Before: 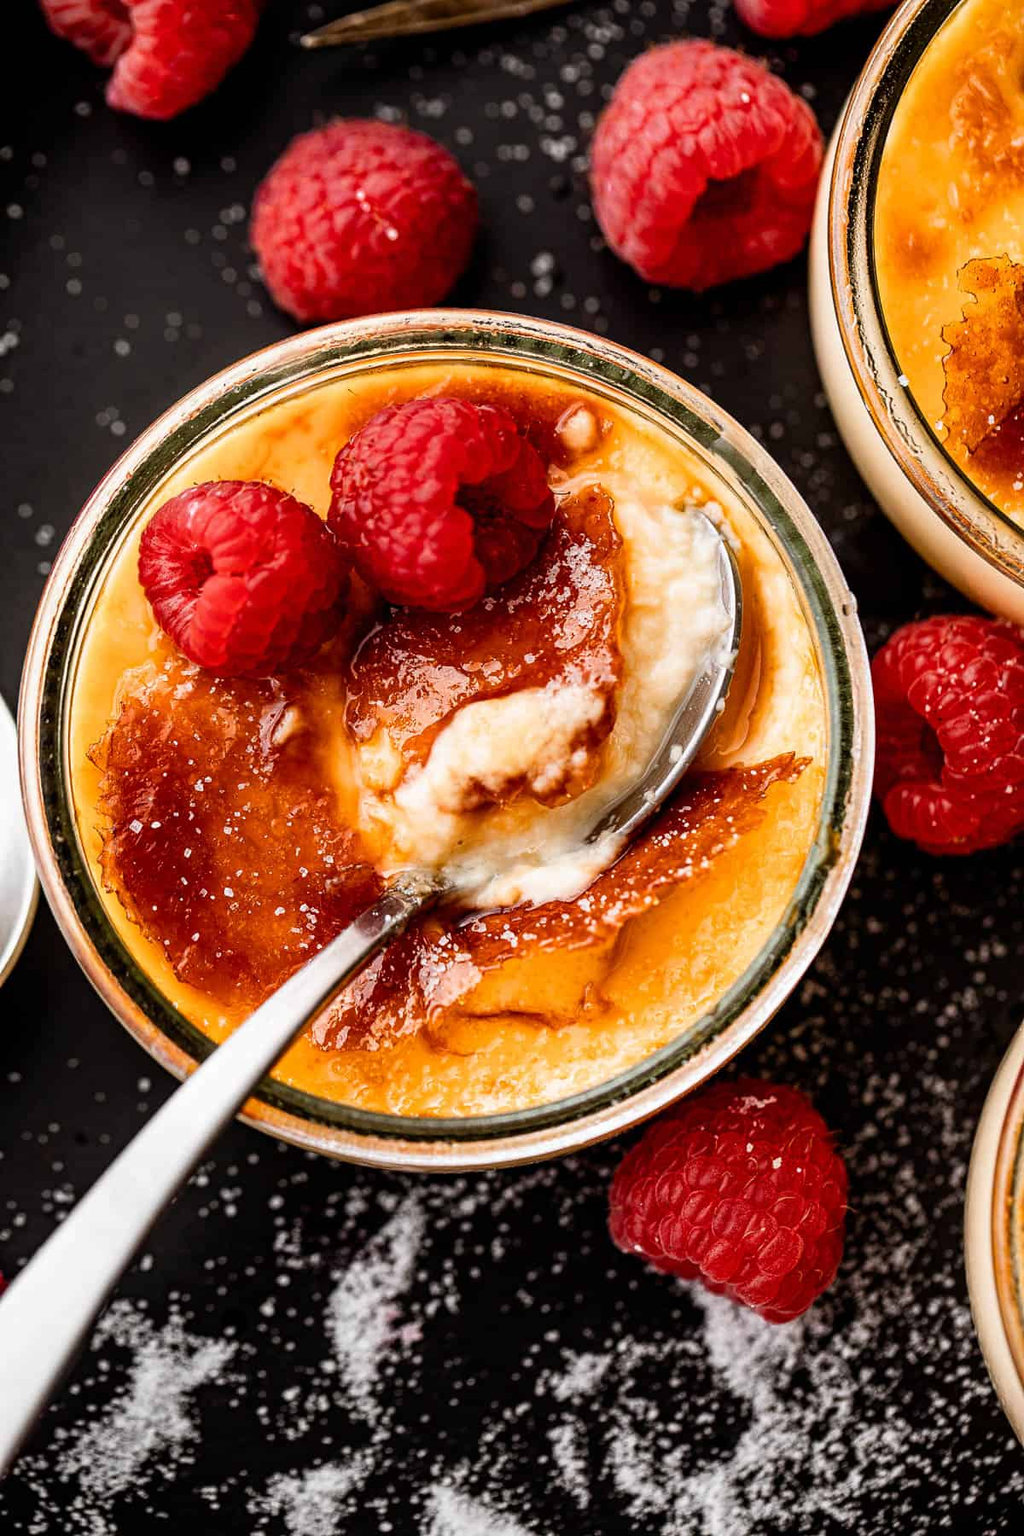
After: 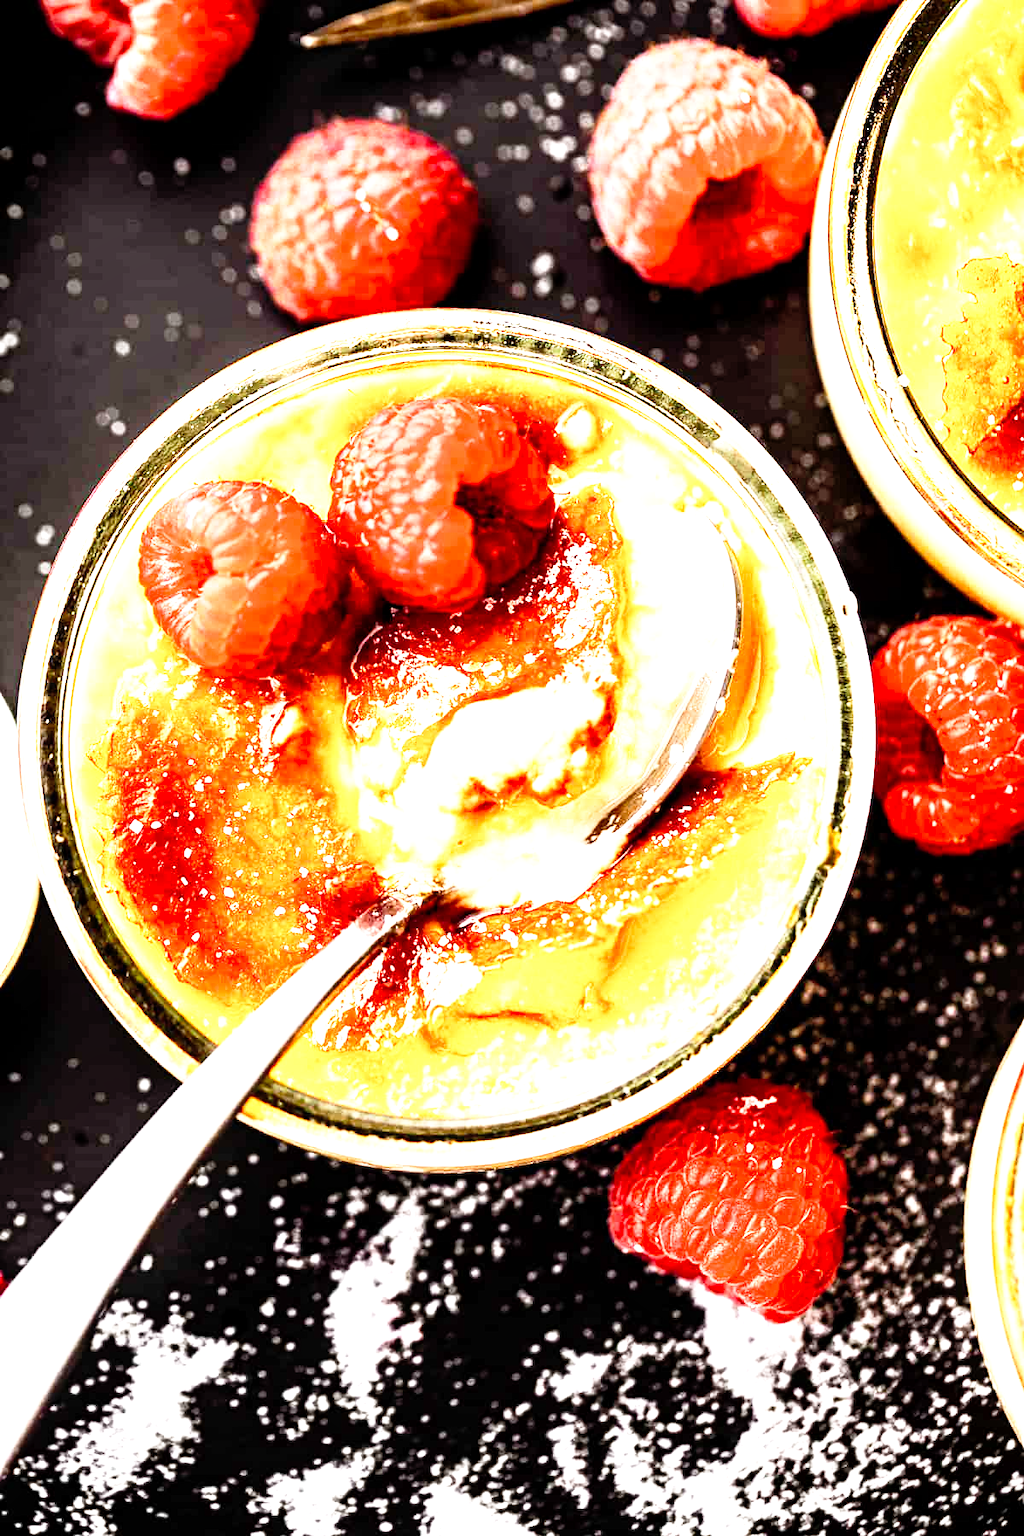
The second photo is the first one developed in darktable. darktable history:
tone equalizer: -8 EV 0.001 EV, -7 EV -0.001 EV, -6 EV 0.001 EV, -5 EV -0.028 EV, -4 EV -0.112 EV, -3 EV -0.143 EV, -2 EV 0.245 EV, -1 EV 0.707 EV, +0 EV 0.519 EV
base curve: curves: ch0 [(0, 0) (0.012, 0.01) (0.073, 0.168) (0.31, 0.711) (0.645, 0.957) (1, 1)], preserve colors none
local contrast: highlights 107%, shadows 100%, detail 120%, midtone range 0.2
exposure: black level correction 0, exposure 0.699 EV, compensate highlight preservation false
